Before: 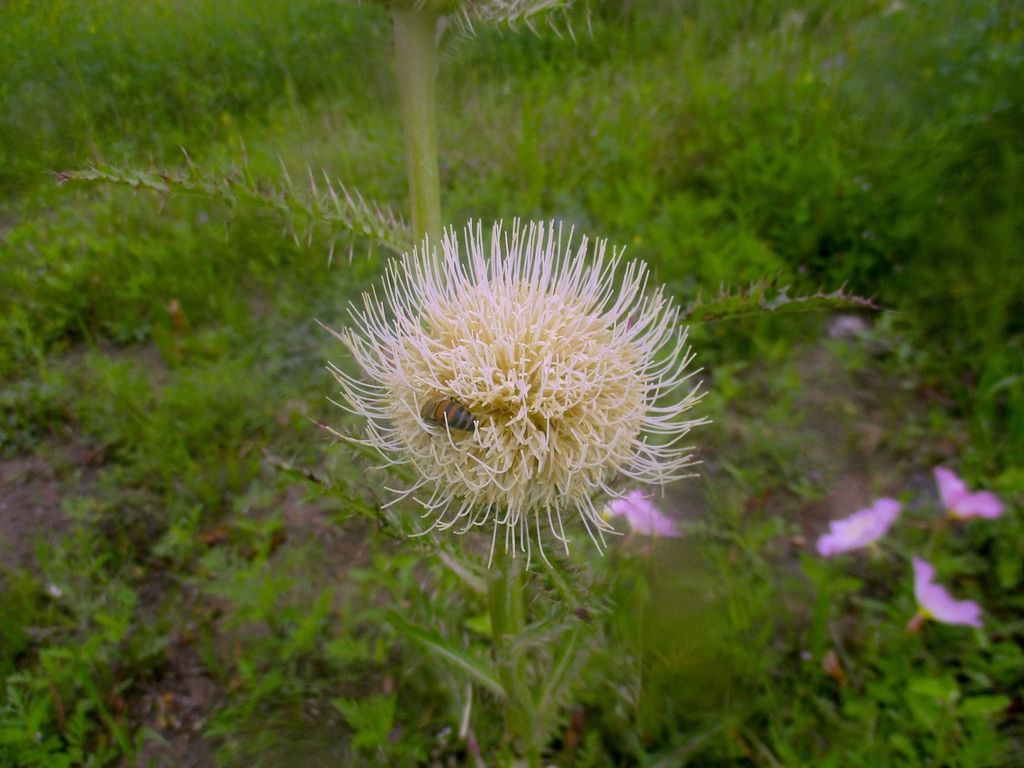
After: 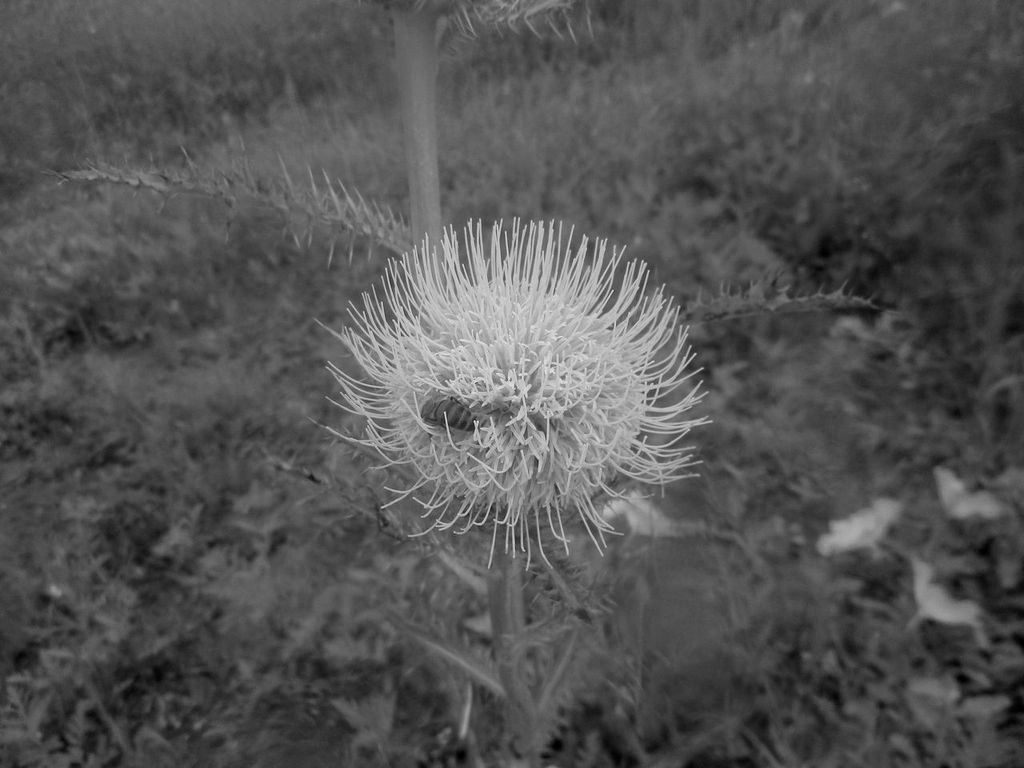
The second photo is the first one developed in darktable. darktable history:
tone equalizer: on, module defaults
haze removal: compatibility mode true, adaptive false
monochrome: a 26.22, b 42.67, size 0.8
color balance rgb: linear chroma grading › global chroma 3.45%, perceptual saturation grading › global saturation 11.24%, perceptual brilliance grading › global brilliance 3.04%, global vibrance 2.8%
